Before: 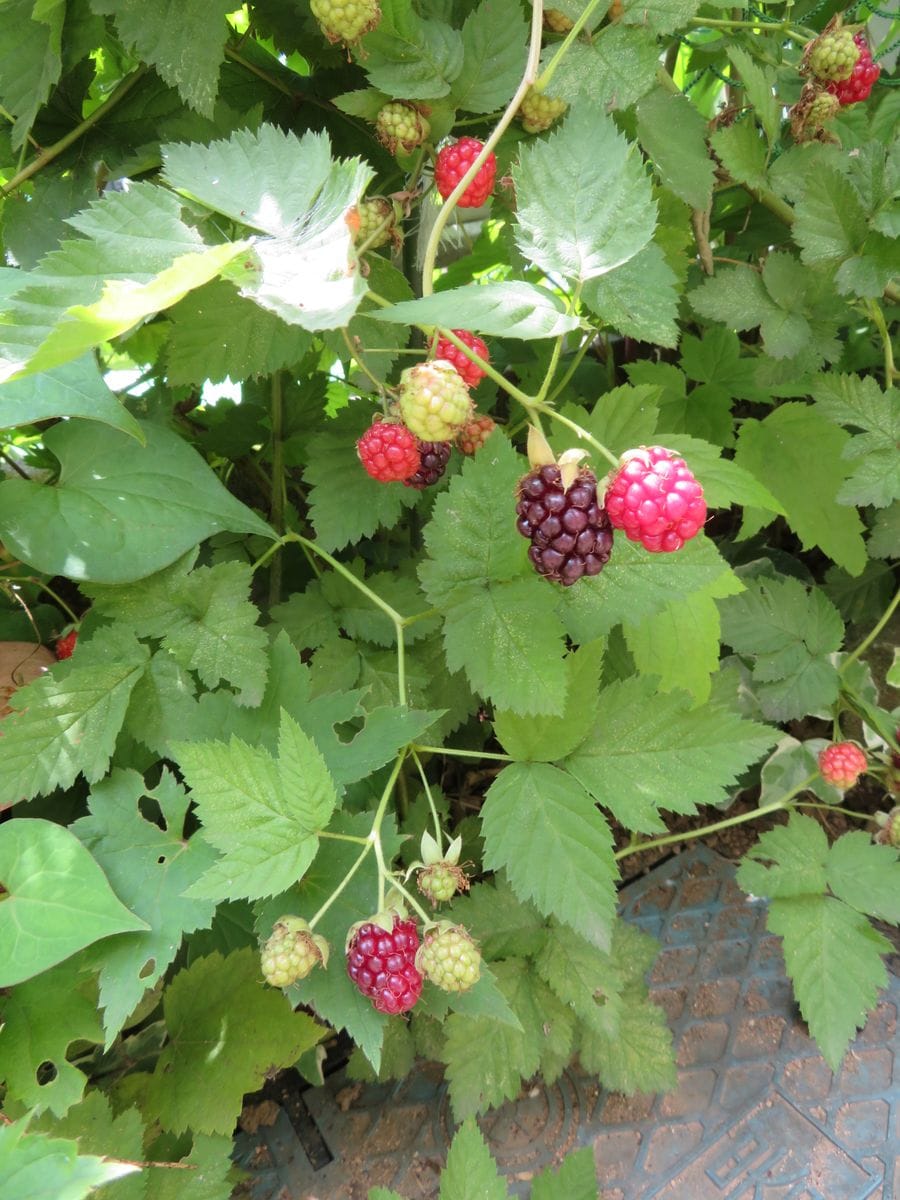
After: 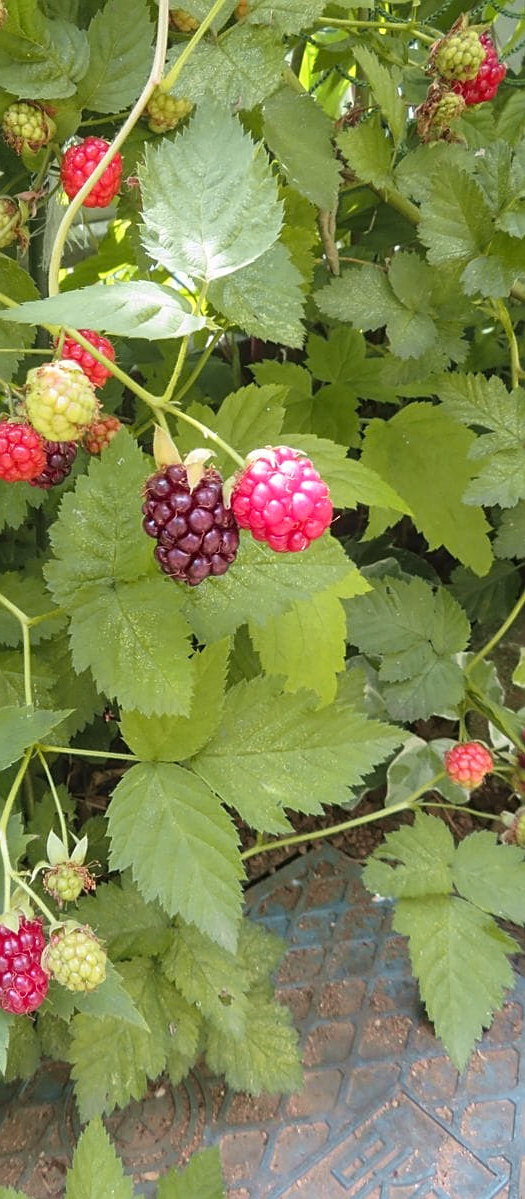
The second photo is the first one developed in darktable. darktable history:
sharpen: on, module defaults
crop: left 41.571%
tone curve: curves: ch0 [(0, 0.024) (0.119, 0.146) (0.474, 0.485) (0.718, 0.739) (0.817, 0.839) (1, 0.998)]; ch1 [(0, 0) (0.377, 0.416) (0.439, 0.451) (0.477, 0.477) (0.501, 0.503) (0.538, 0.544) (0.58, 0.602) (0.664, 0.676) (0.783, 0.804) (1, 1)]; ch2 [(0, 0) (0.38, 0.405) (0.463, 0.456) (0.498, 0.497) (0.524, 0.535) (0.578, 0.576) (0.648, 0.665) (1, 1)], color space Lab, independent channels, preserve colors none
local contrast: detail 109%
